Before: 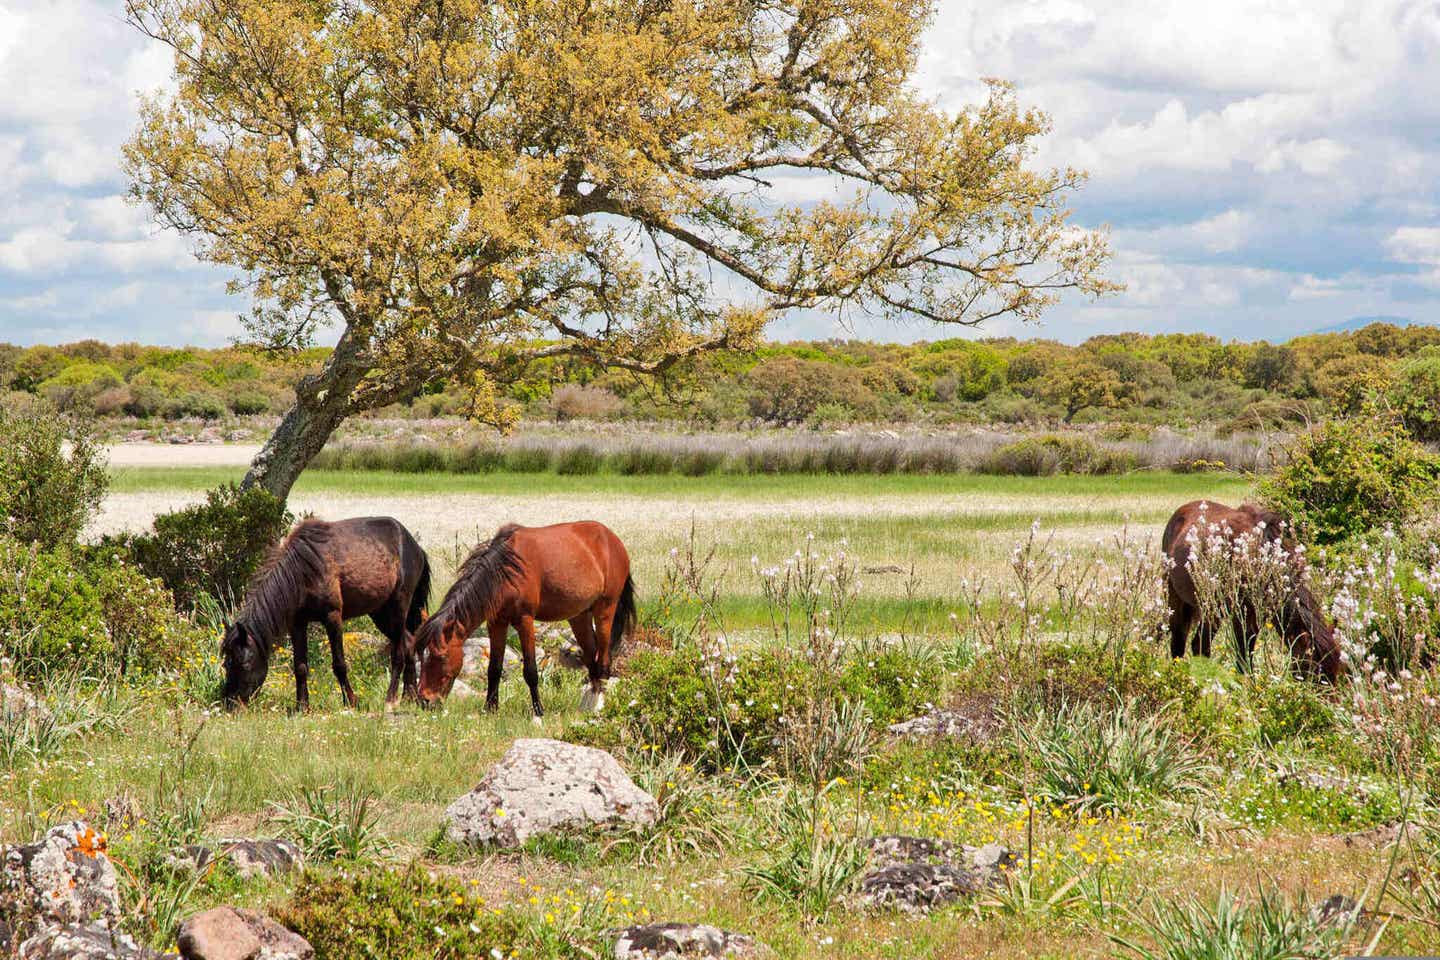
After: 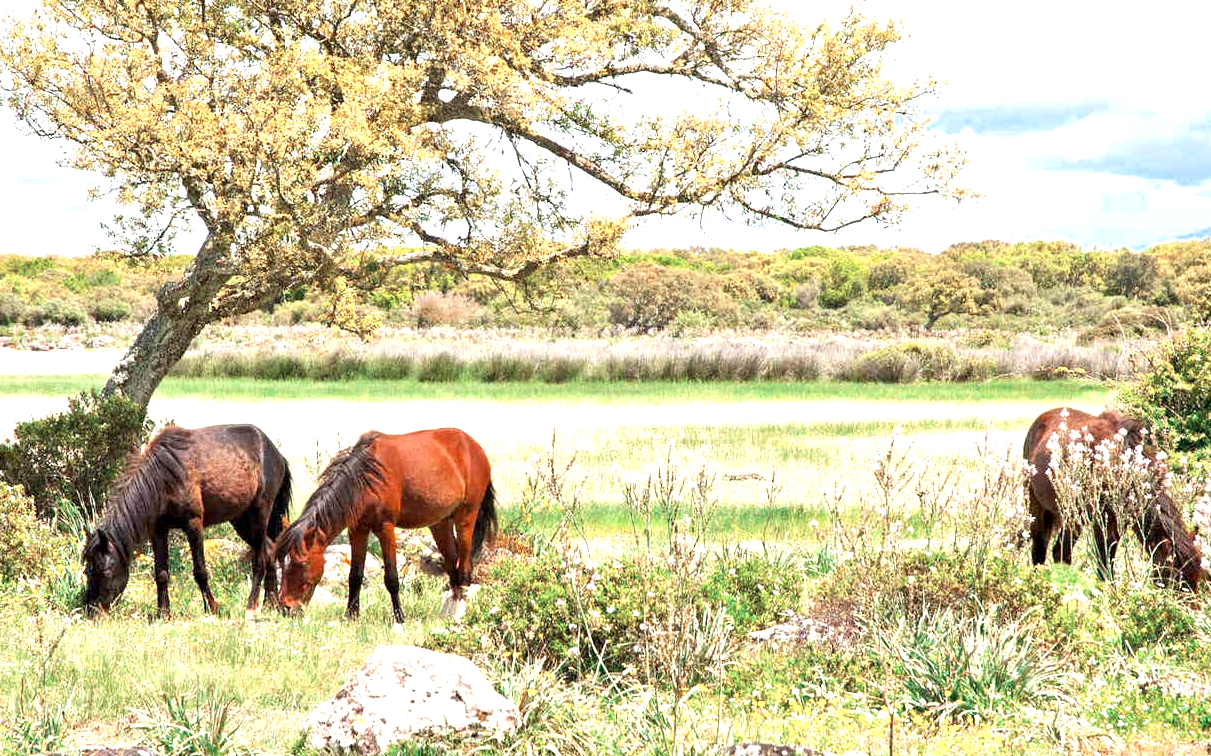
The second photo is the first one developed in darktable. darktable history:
color zones: curves: ch0 [(0, 0.5) (0.125, 0.4) (0.25, 0.5) (0.375, 0.4) (0.5, 0.4) (0.625, 0.35) (0.75, 0.35) (0.875, 0.5)]; ch1 [(0, 0.35) (0.125, 0.45) (0.25, 0.35) (0.375, 0.35) (0.5, 0.35) (0.625, 0.35) (0.75, 0.45) (0.875, 0.35)]; ch2 [(0, 0.6) (0.125, 0.5) (0.25, 0.5) (0.375, 0.6) (0.5, 0.6) (0.625, 0.5) (0.75, 0.5) (0.875, 0.5)]
exposure: black level correction 0.001, exposure 1.305 EV, compensate highlight preservation false
crop and rotate: left 9.7%, top 9.689%, right 6.187%, bottom 11.526%
